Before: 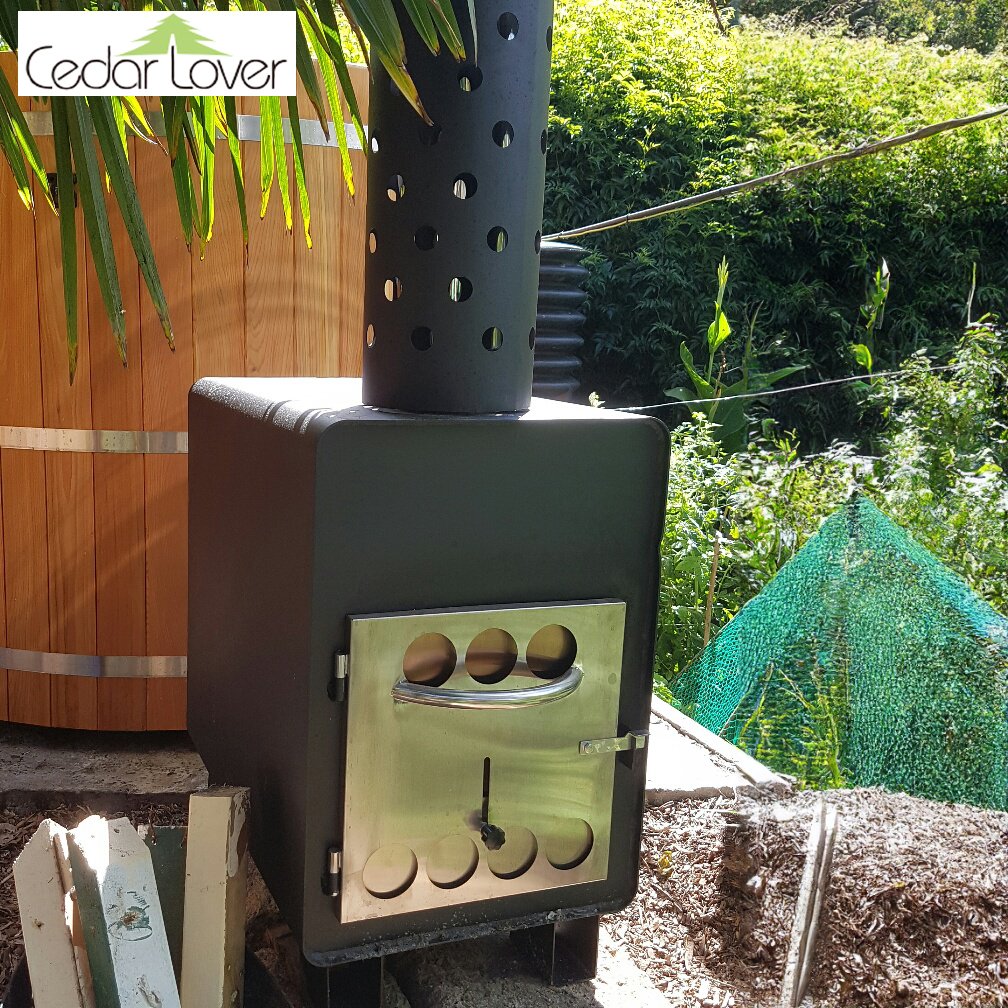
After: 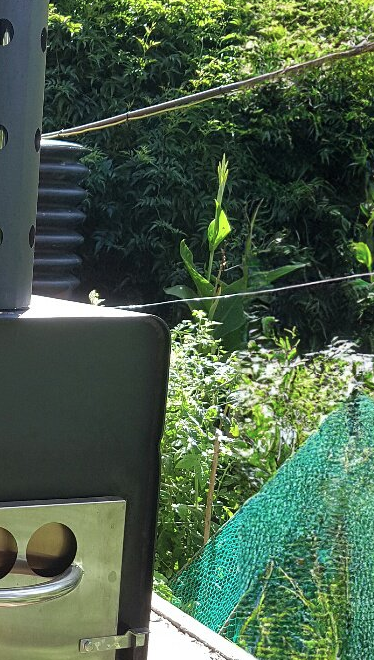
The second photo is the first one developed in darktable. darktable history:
crop and rotate: left 49.68%, top 10.132%, right 13.179%, bottom 24.304%
exposure: compensate highlight preservation false
color zones: curves: ch1 [(0.113, 0.438) (0.75, 0.5)]; ch2 [(0.12, 0.526) (0.75, 0.5)]
